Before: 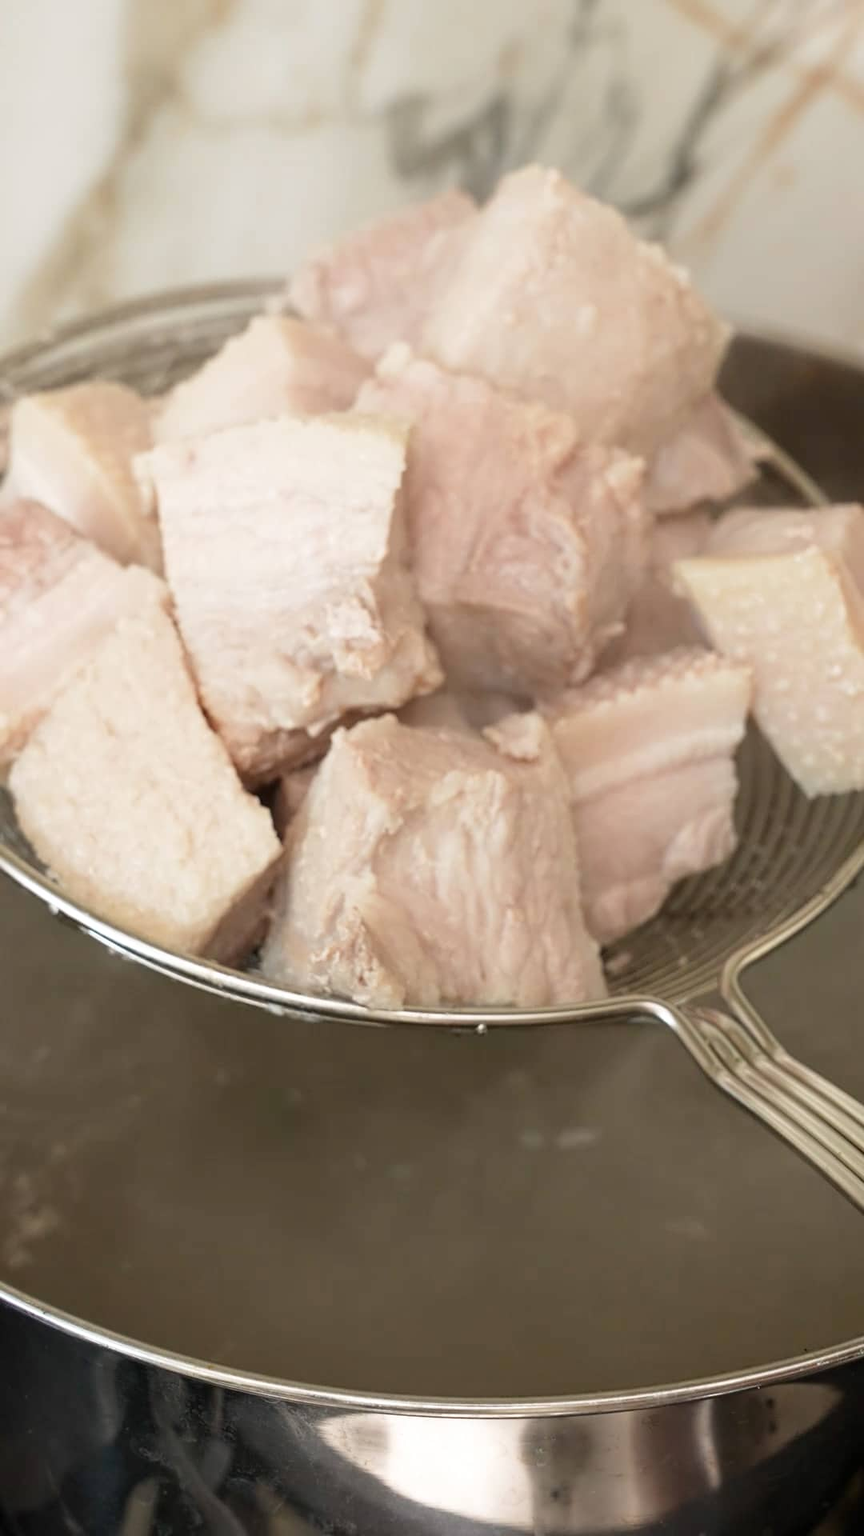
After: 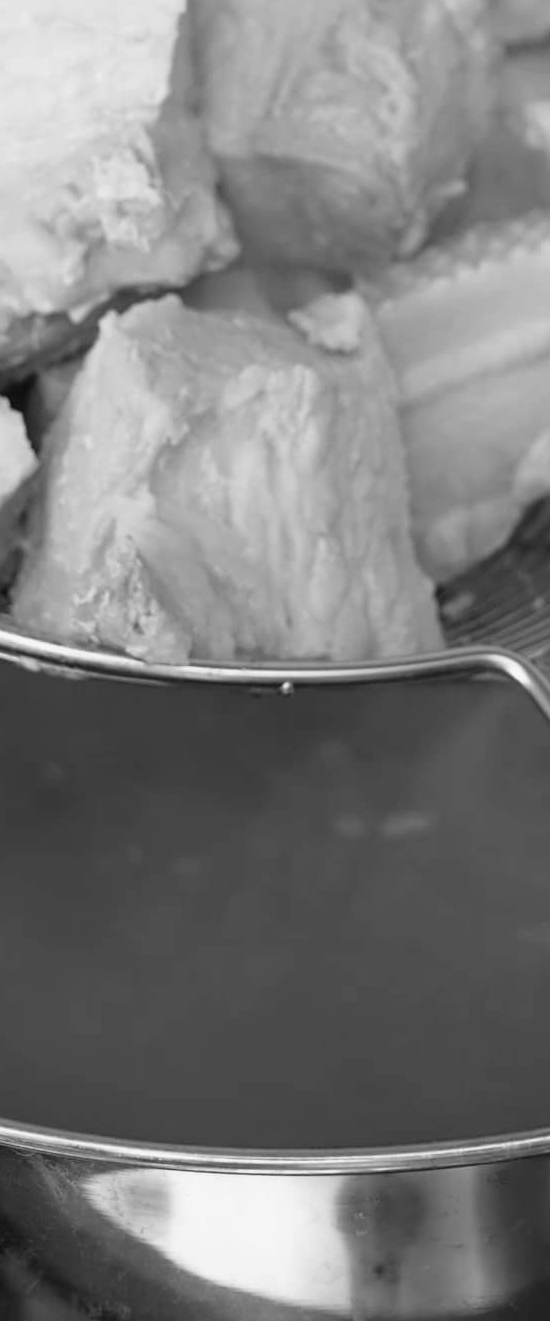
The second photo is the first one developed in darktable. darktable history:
color calibration: output gray [0.22, 0.42, 0.37, 0], gray › normalize channels true, illuminant same as pipeline (D50), adaptation XYZ, x 0.346, y 0.359, gamut compression 0
crop and rotate: left 29.237%, top 31.152%, right 19.807%
